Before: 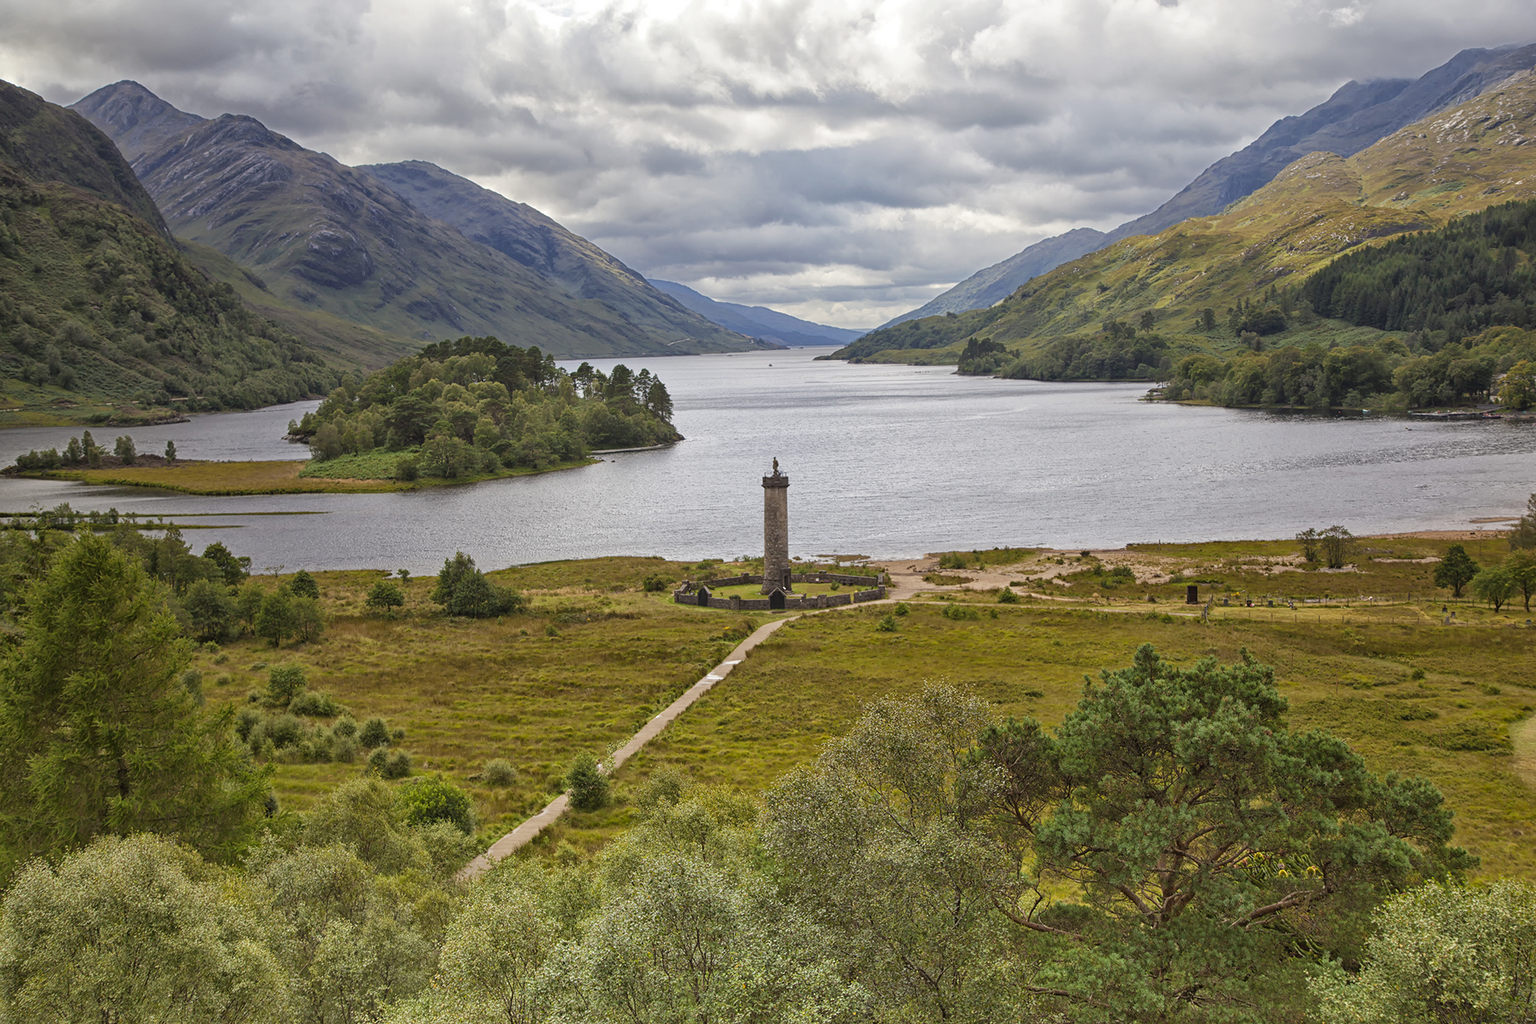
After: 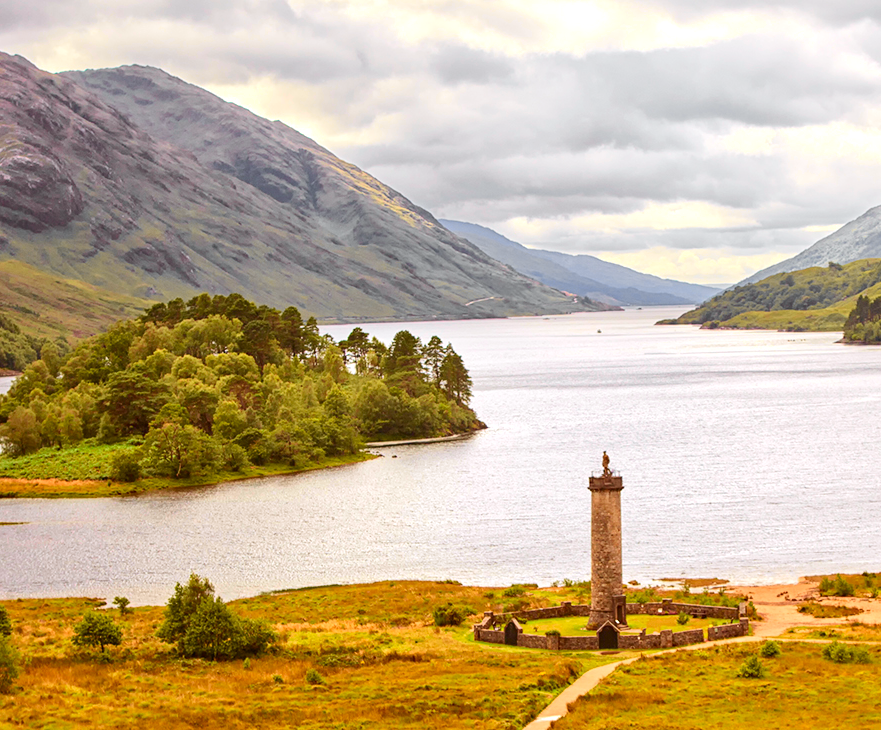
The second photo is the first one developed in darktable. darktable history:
exposure: black level correction 0, exposure 0.7 EV, compensate exposure bias true, compensate highlight preservation false
crop: left 20.248%, top 10.86%, right 35.675%, bottom 34.321%
color balance rgb: shadows lift › chroma 4.41%, shadows lift › hue 27°, power › chroma 2.5%, power › hue 70°, highlights gain › chroma 1%, highlights gain › hue 27°, saturation formula JzAzBz (2021)
tone curve: curves: ch0 [(0, 0) (0.071, 0.047) (0.266, 0.26) (0.491, 0.552) (0.753, 0.818) (1, 0.983)]; ch1 [(0, 0) (0.346, 0.307) (0.408, 0.369) (0.463, 0.443) (0.482, 0.493) (0.502, 0.5) (0.517, 0.518) (0.546, 0.576) (0.588, 0.643) (0.651, 0.709) (1, 1)]; ch2 [(0, 0) (0.346, 0.34) (0.434, 0.46) (0.485, 0.494) (0.5, 0.494) (0.517, 0.503) (0.535, 0.545) (0.583, 0.634) (0.625, 0.686) (1, 1)], color space Lab, independent channels, preserve colors none
vibrance: vibrance 10%
